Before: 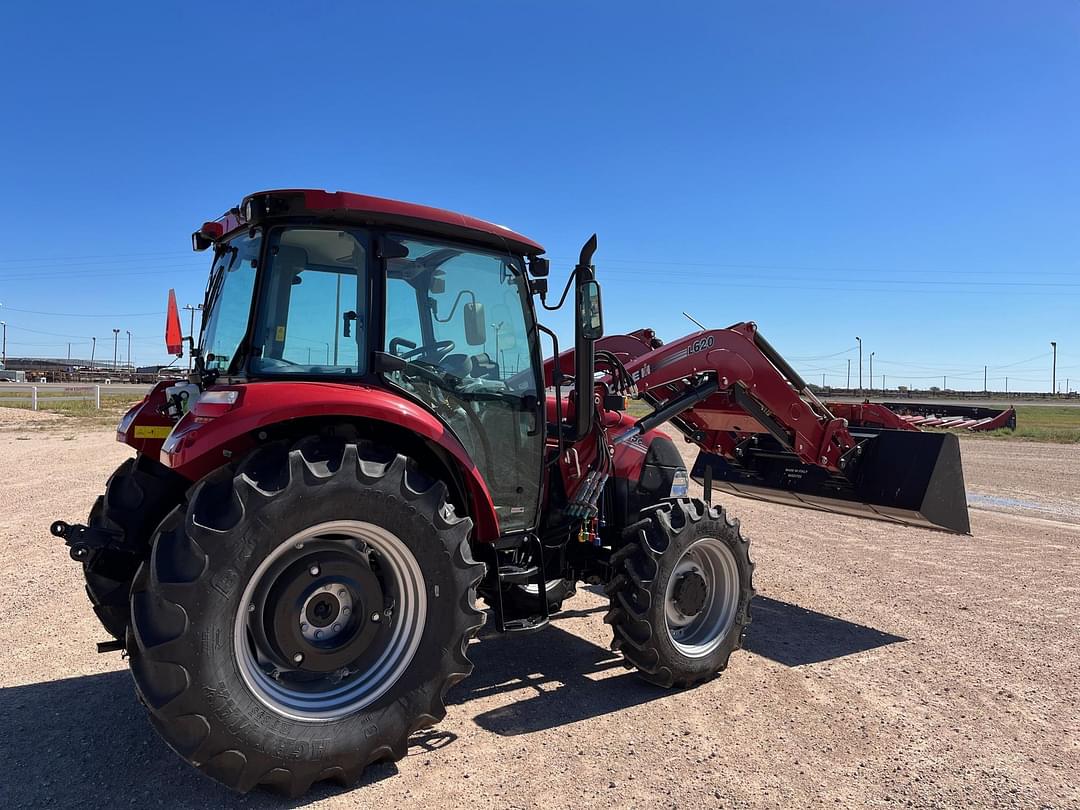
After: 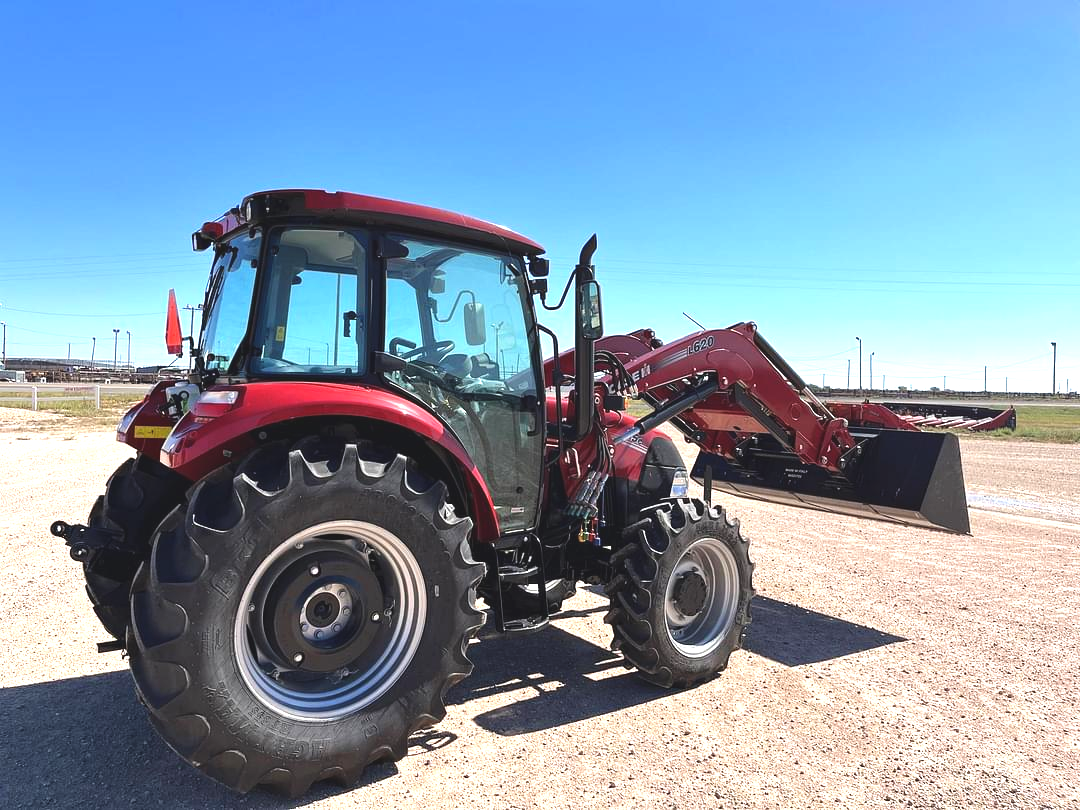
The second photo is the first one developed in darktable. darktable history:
exposure: black level correction -0.005, exposure 1.003 EV, compensate highlight preservation false
